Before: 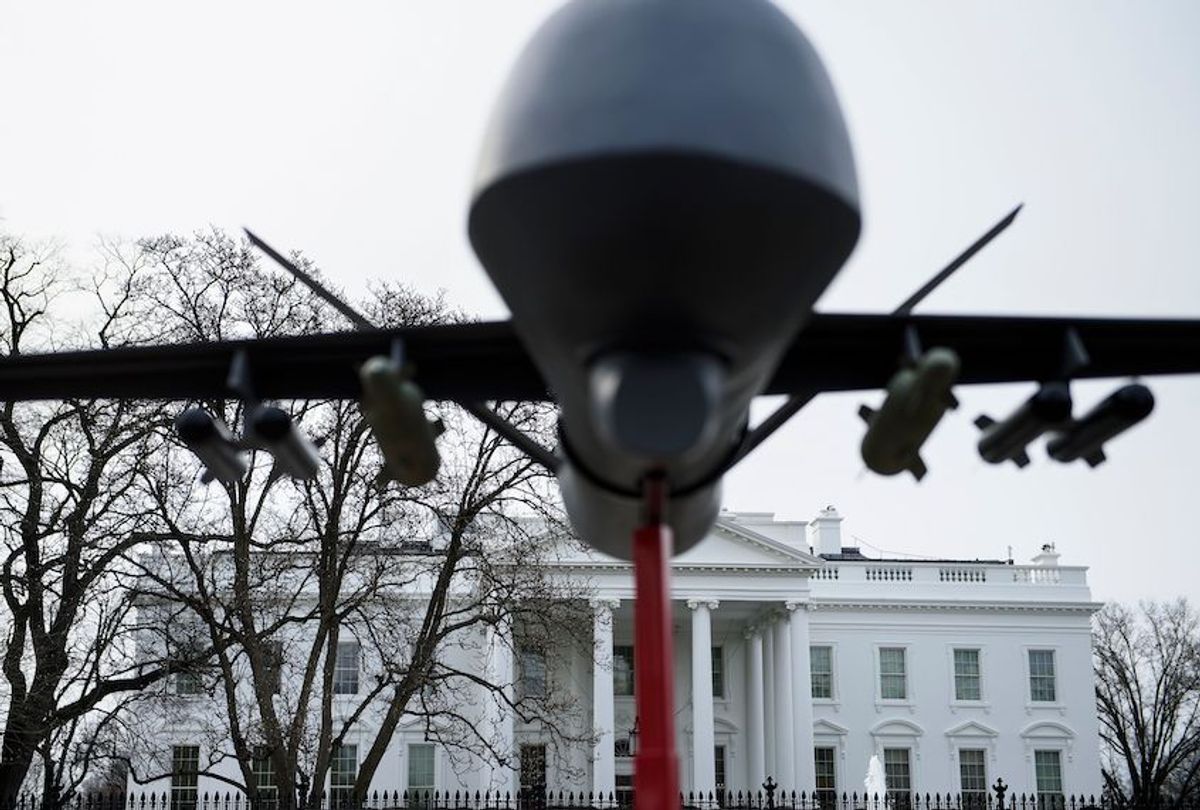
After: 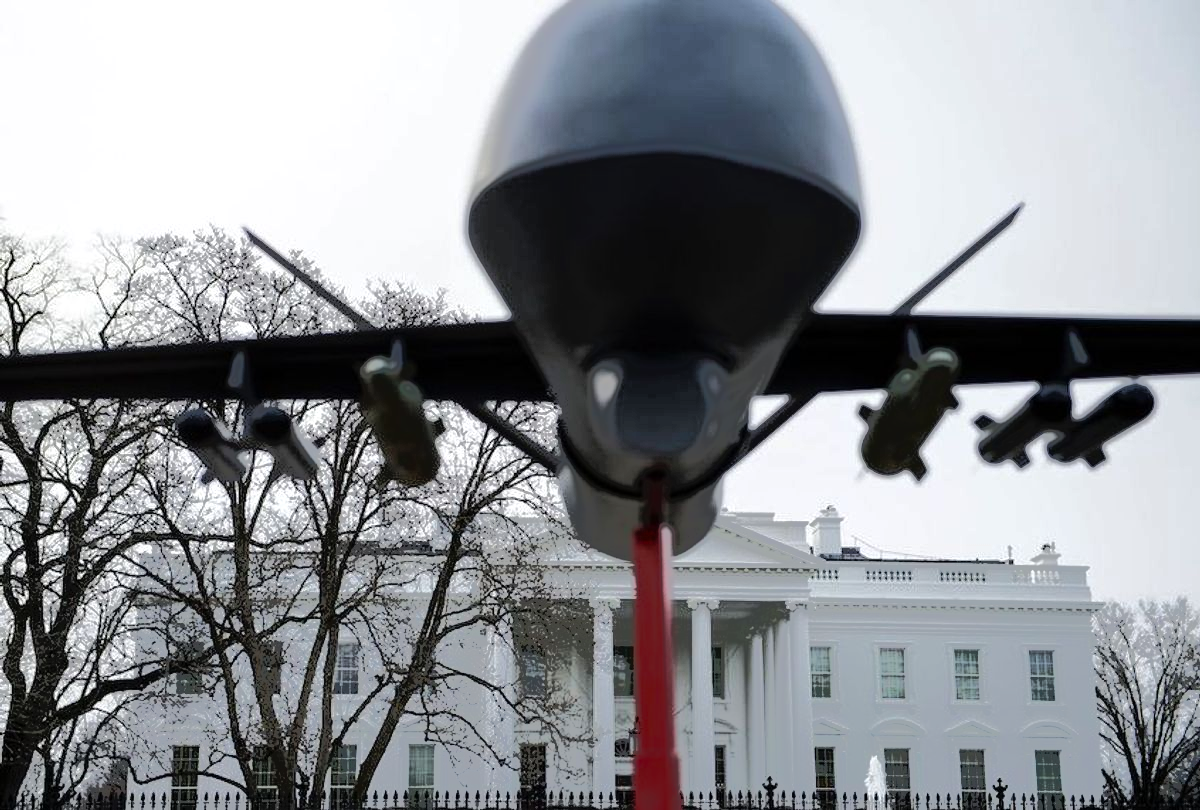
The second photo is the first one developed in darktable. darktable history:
tone equalizer: -7 EV -0.603 EV, -6 EV 1.03 EV, -5 EV -0.471 EV, -4 EV 0.443 EV, -3 EV 0.418 EV, -2 EV 0.151 EV, -1 EV -0.132 EV, +0 EV -0.373 EV, edges refinement/feathering 500, mask exposure compensation -1.57 EV, preserve details no
